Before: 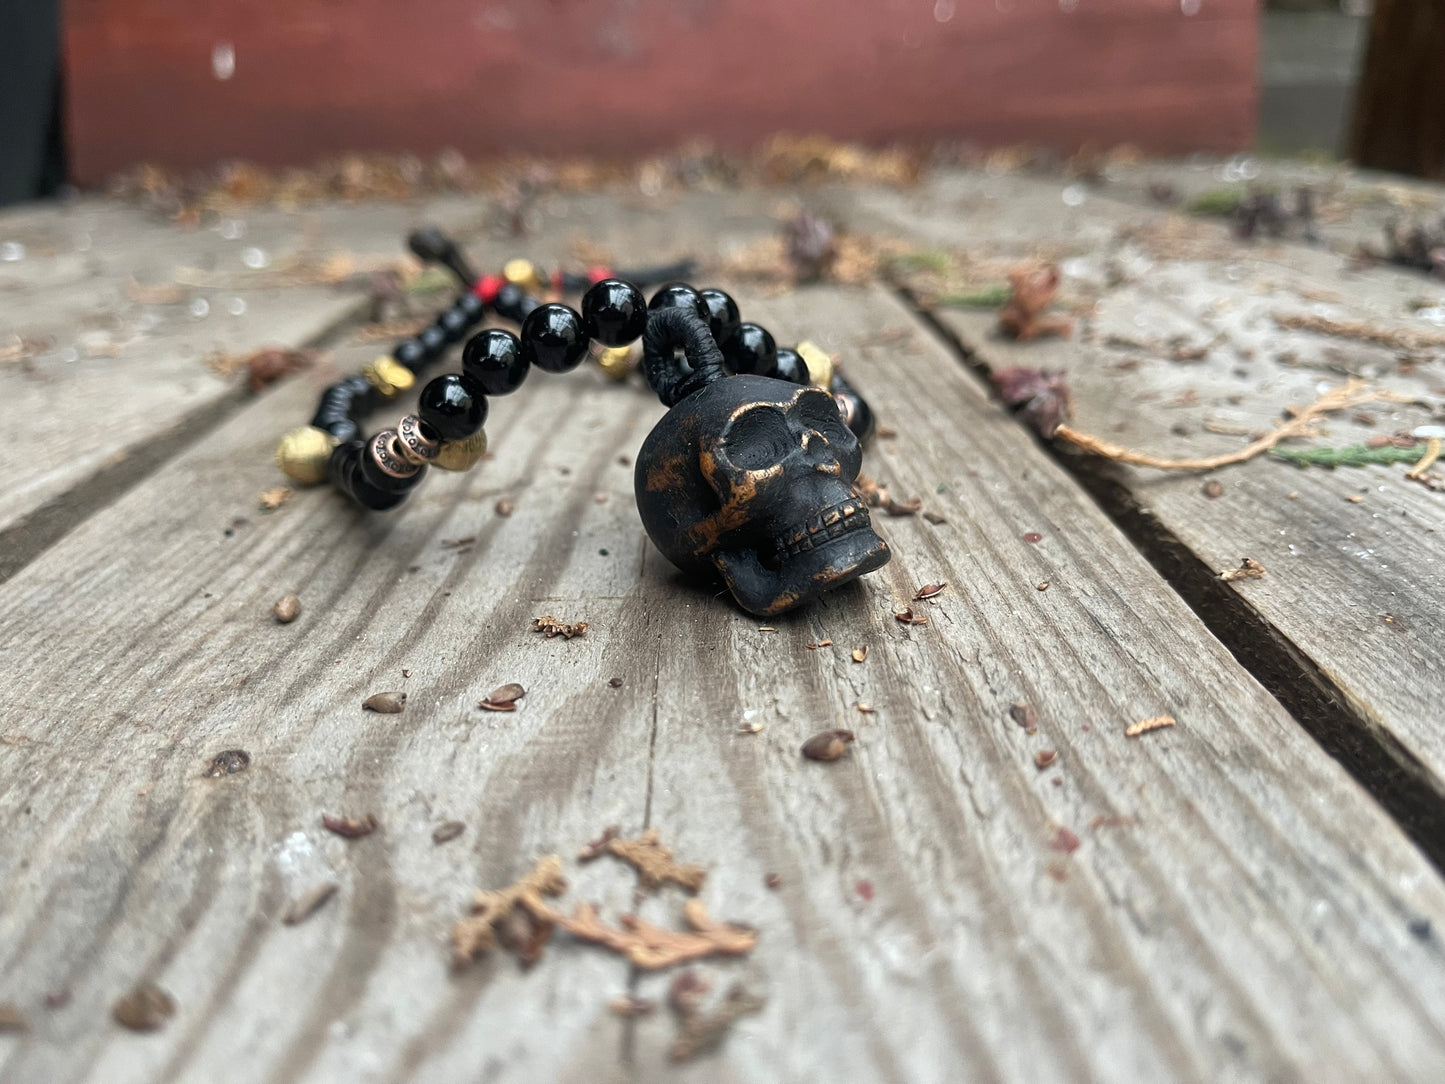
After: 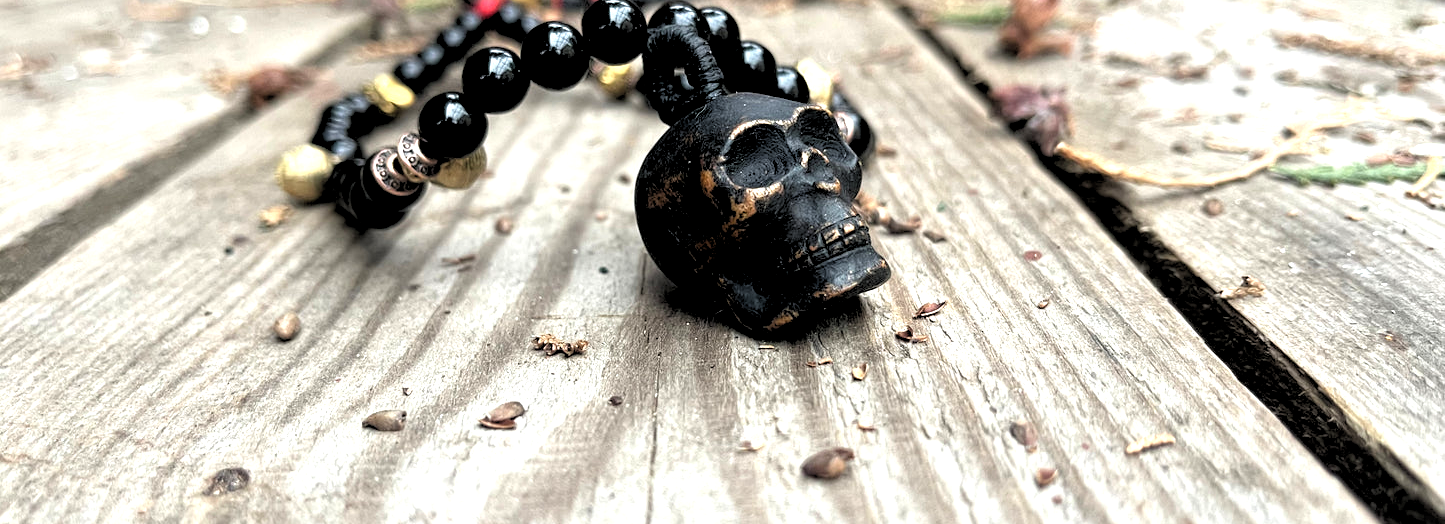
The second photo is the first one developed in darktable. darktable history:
crop and rotate: top 26.056%, bottom 25.543%
exposure: black level correction 0, exposure 0.68 EV, compensate exposure bias true, compensate highlight preservation false
rgb levels: levels [[0.034, 0.472, 0.904], [0, 0.5, 1], [0, 0.5, 1]]
